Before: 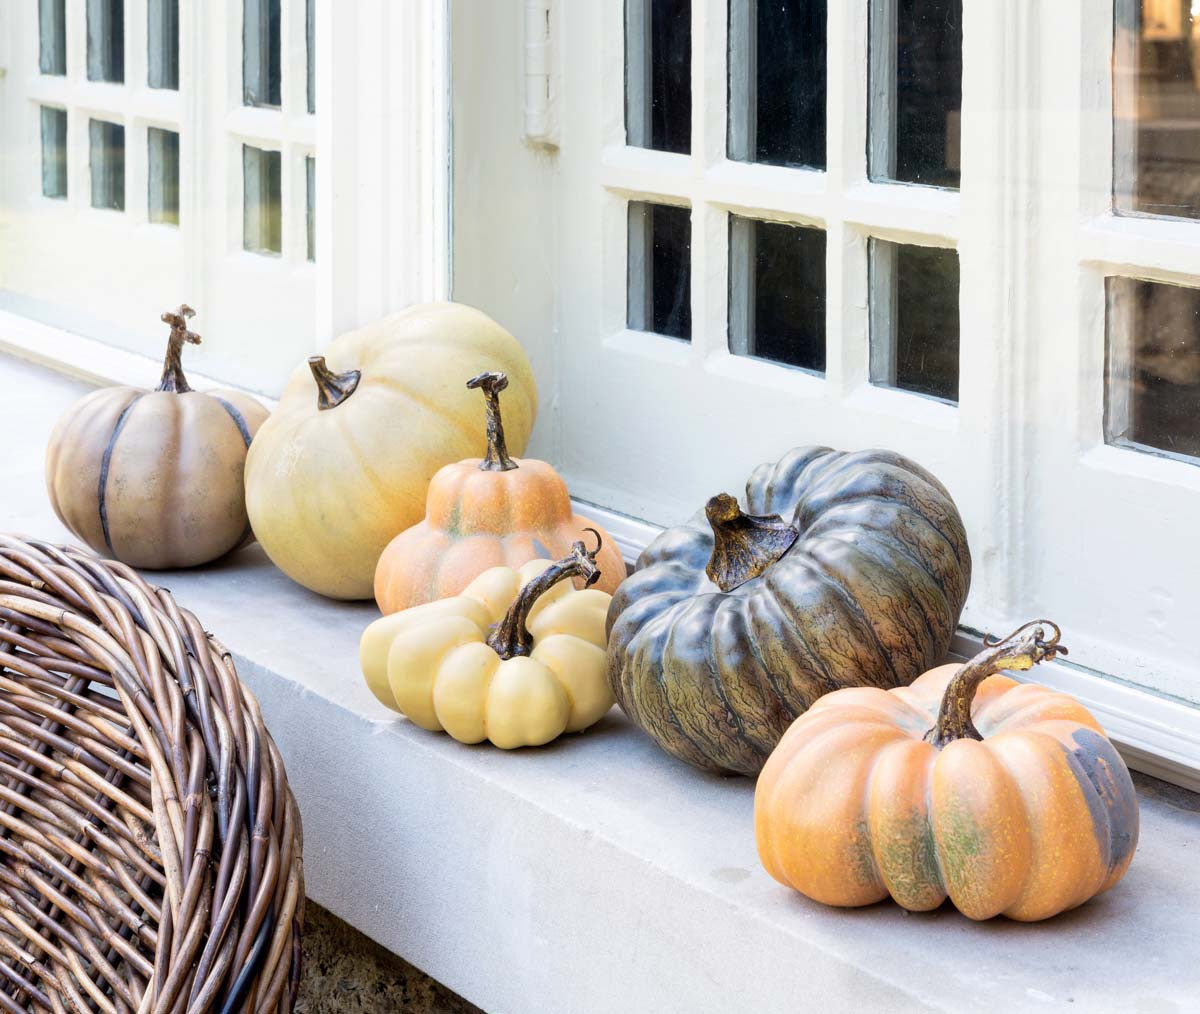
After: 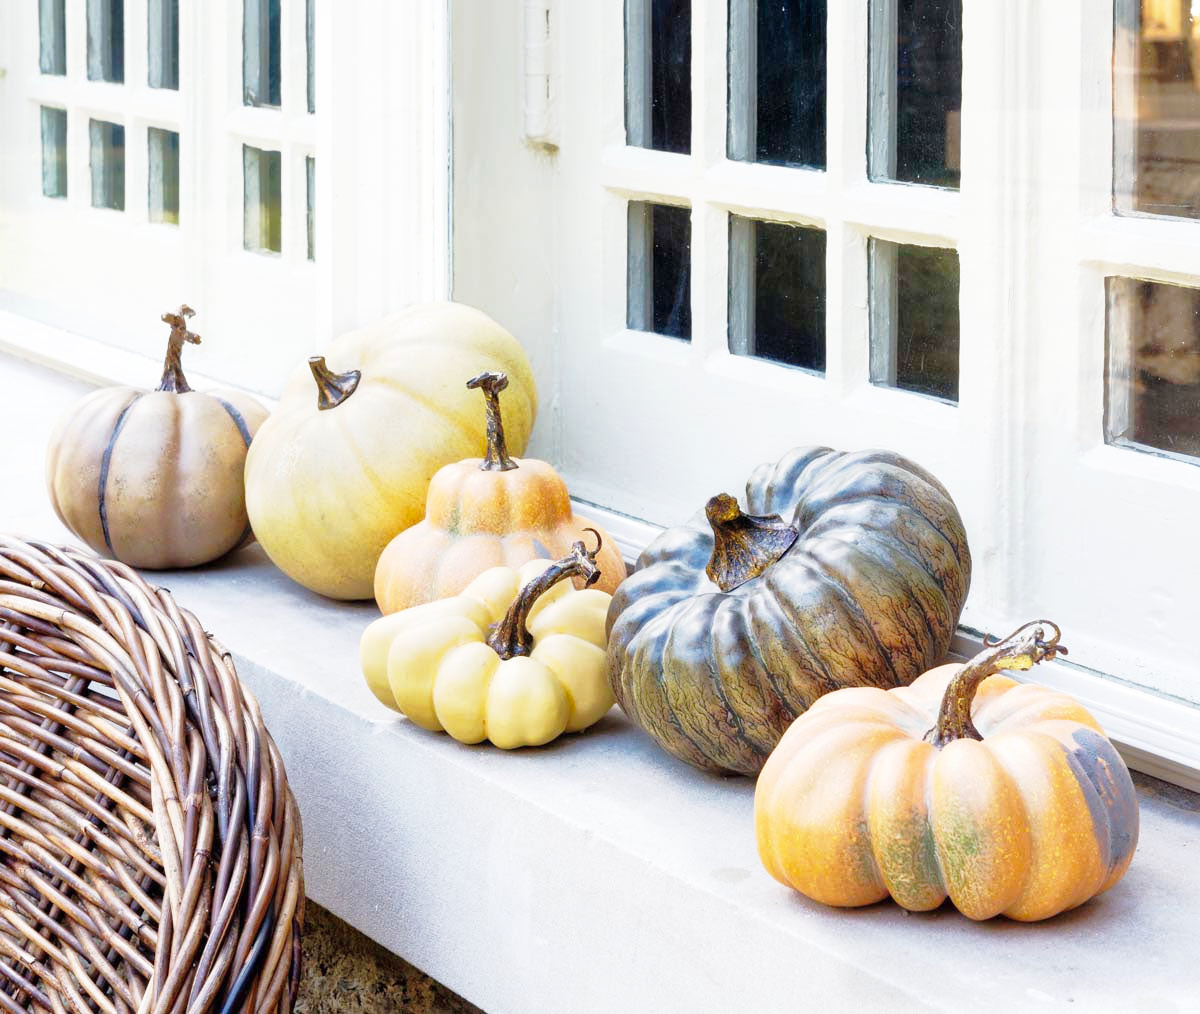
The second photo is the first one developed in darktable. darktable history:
base curve: curves: ch0 [(0, 0) (0.028, 0.03) (0.121, 0.232) (0.46, 0.748) (0.859, 0.968) (1, 1)], preserve colors none
shadows and highlights: on, module defaults
